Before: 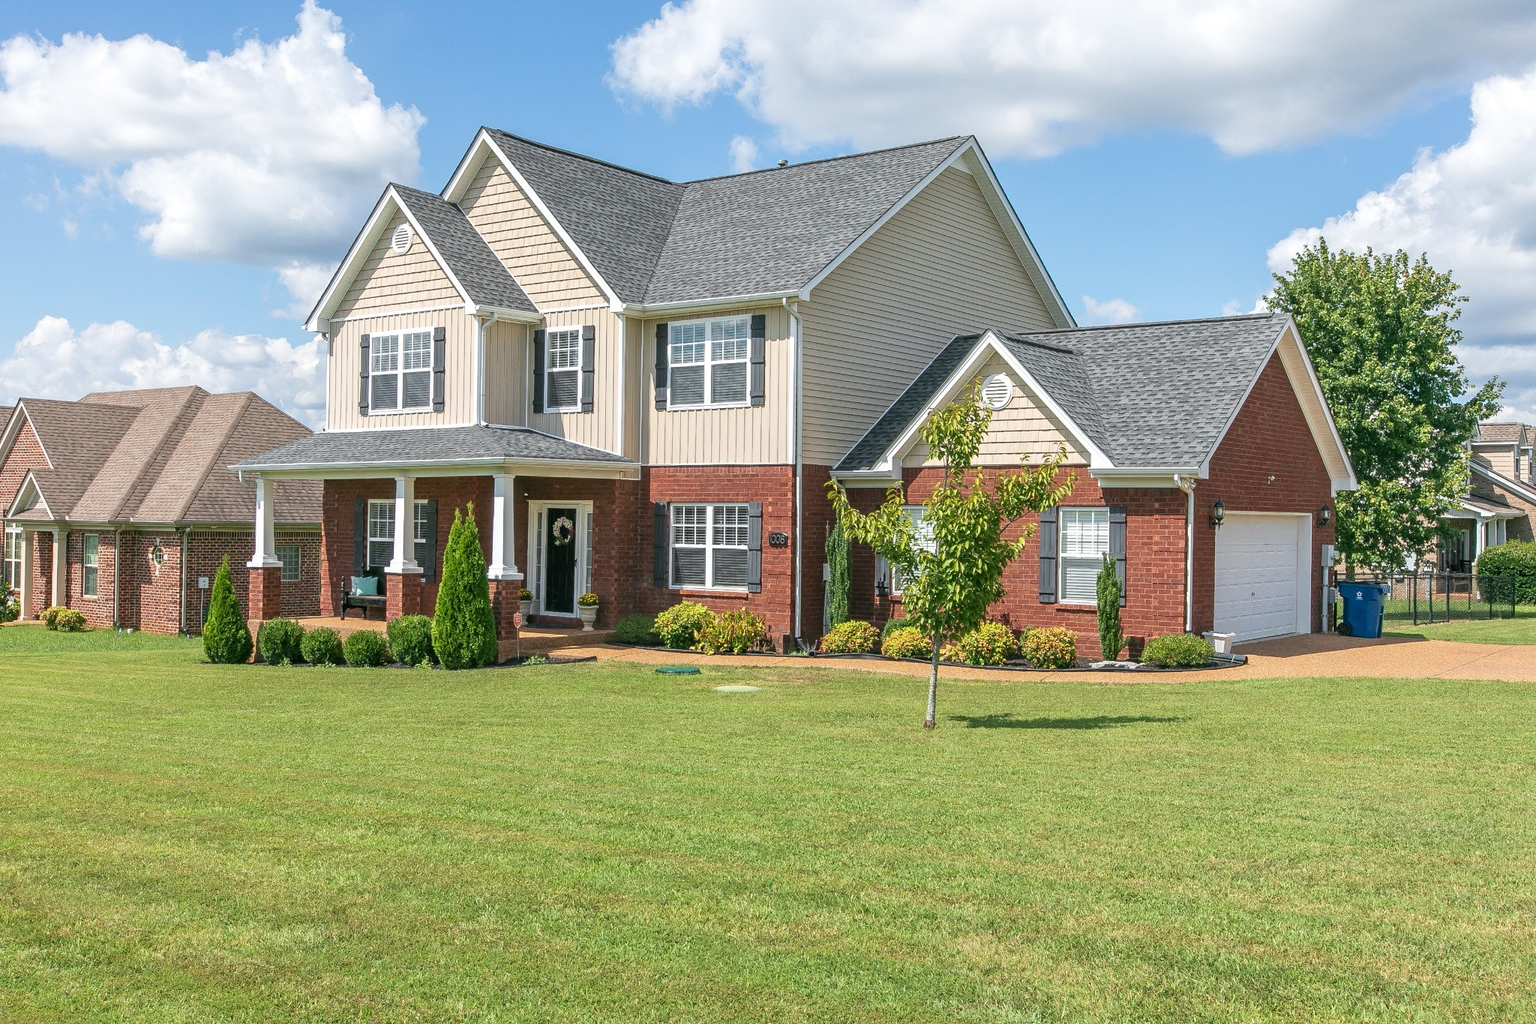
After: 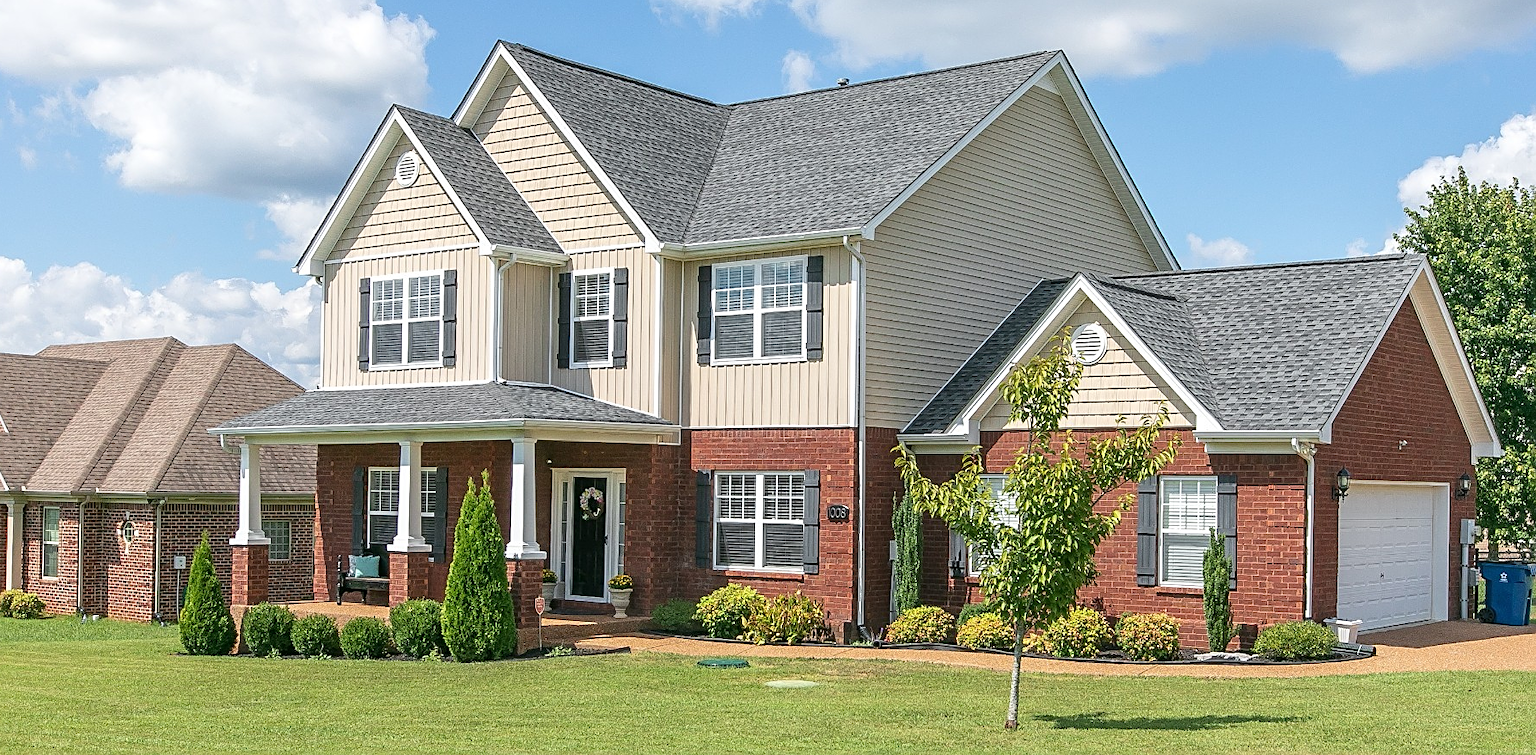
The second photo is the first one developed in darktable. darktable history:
sharpen: on, module defaults
crop: left 3.048%, top 8.995%, right 9.615%, bottom 26.507%
